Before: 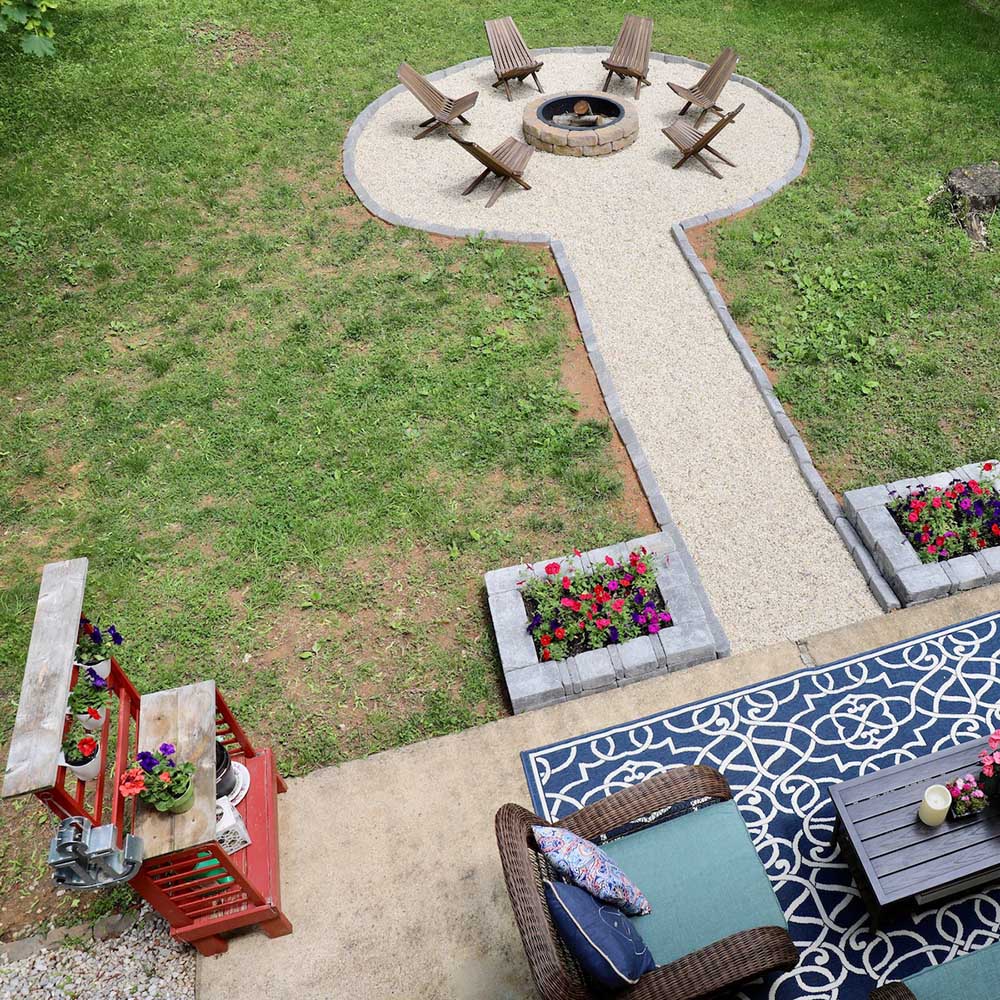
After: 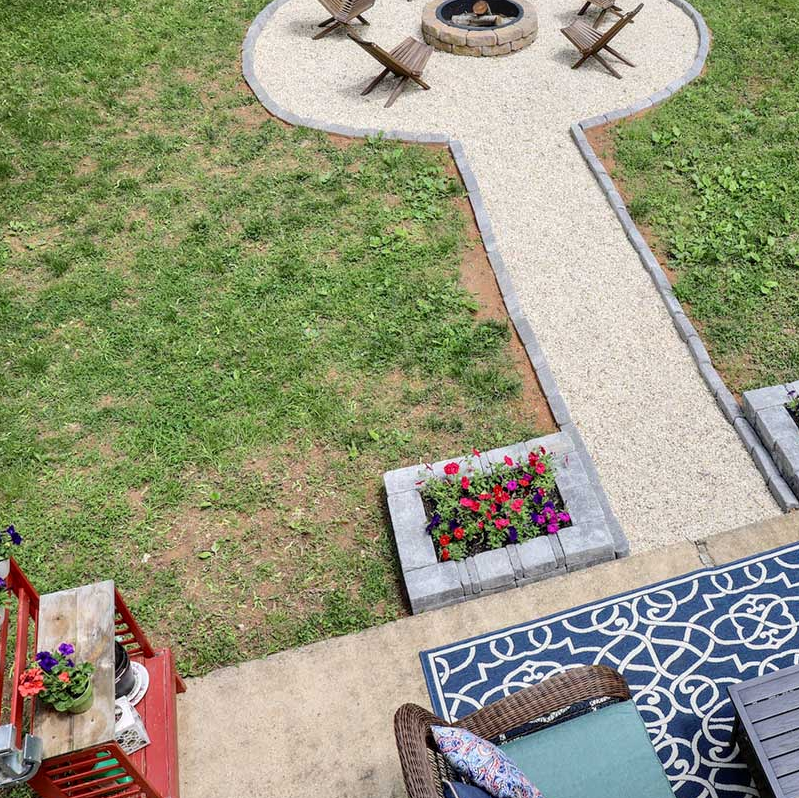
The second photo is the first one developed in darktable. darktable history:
local contrast: on, module defaults
crop and rotate: left 10.138%, top 10.057%, right 9.89%, bottom 10.111%
